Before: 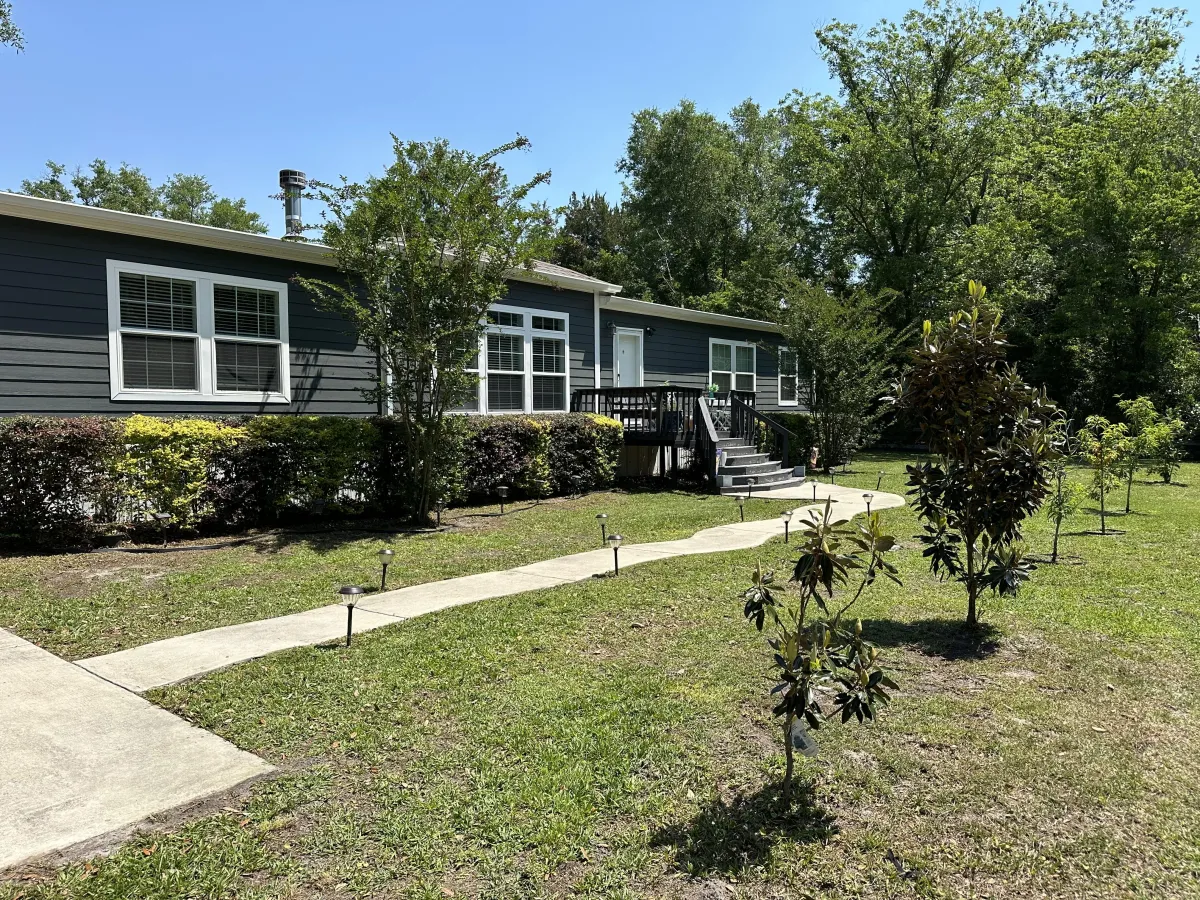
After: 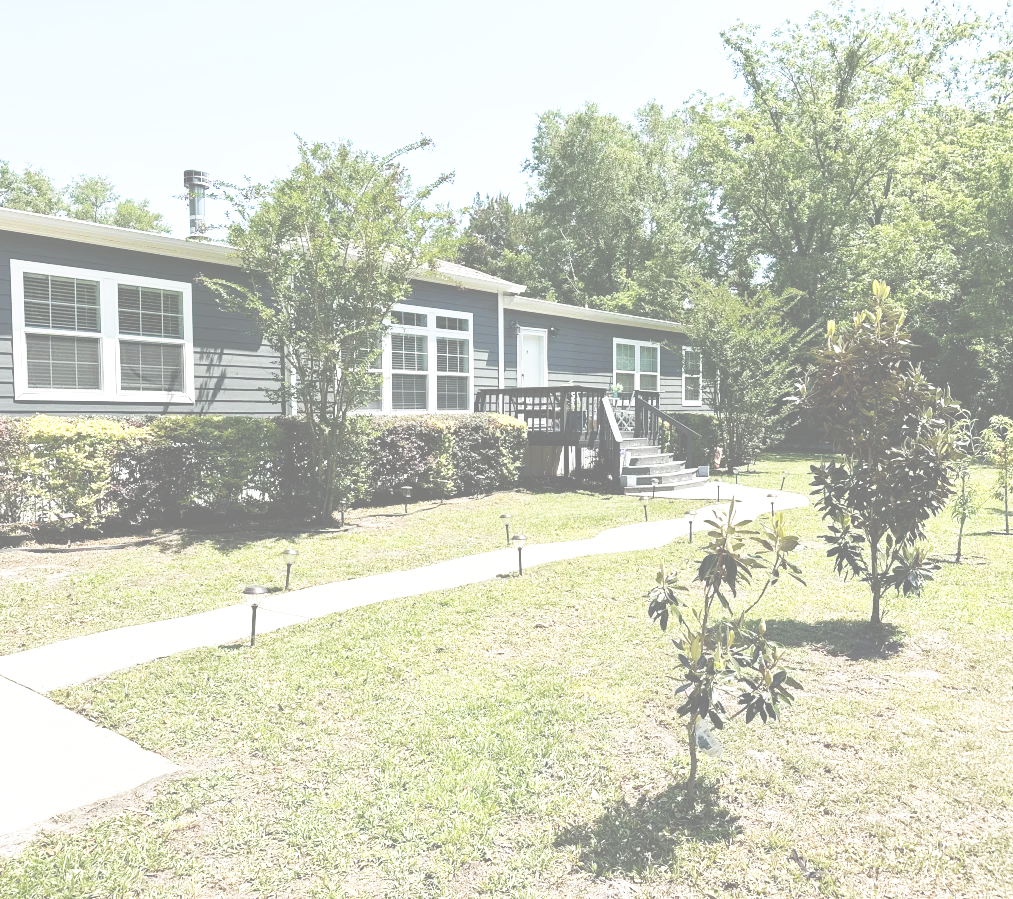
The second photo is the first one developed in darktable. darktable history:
exposure: black level correction -0.071, exposure 0.502 EV, compensate exposure bias true, compensate highlight preservation false
crop: left 8.078%, right 7.456%
base curve: curves: ch0 [(0, 0) (0.007, 0.004) (0.027, 0.03) (0.046, 0.07) (0.207, 0.54) (0.442, 0.872) (0.673, 0.972) (1, 1)], preserve colors none
